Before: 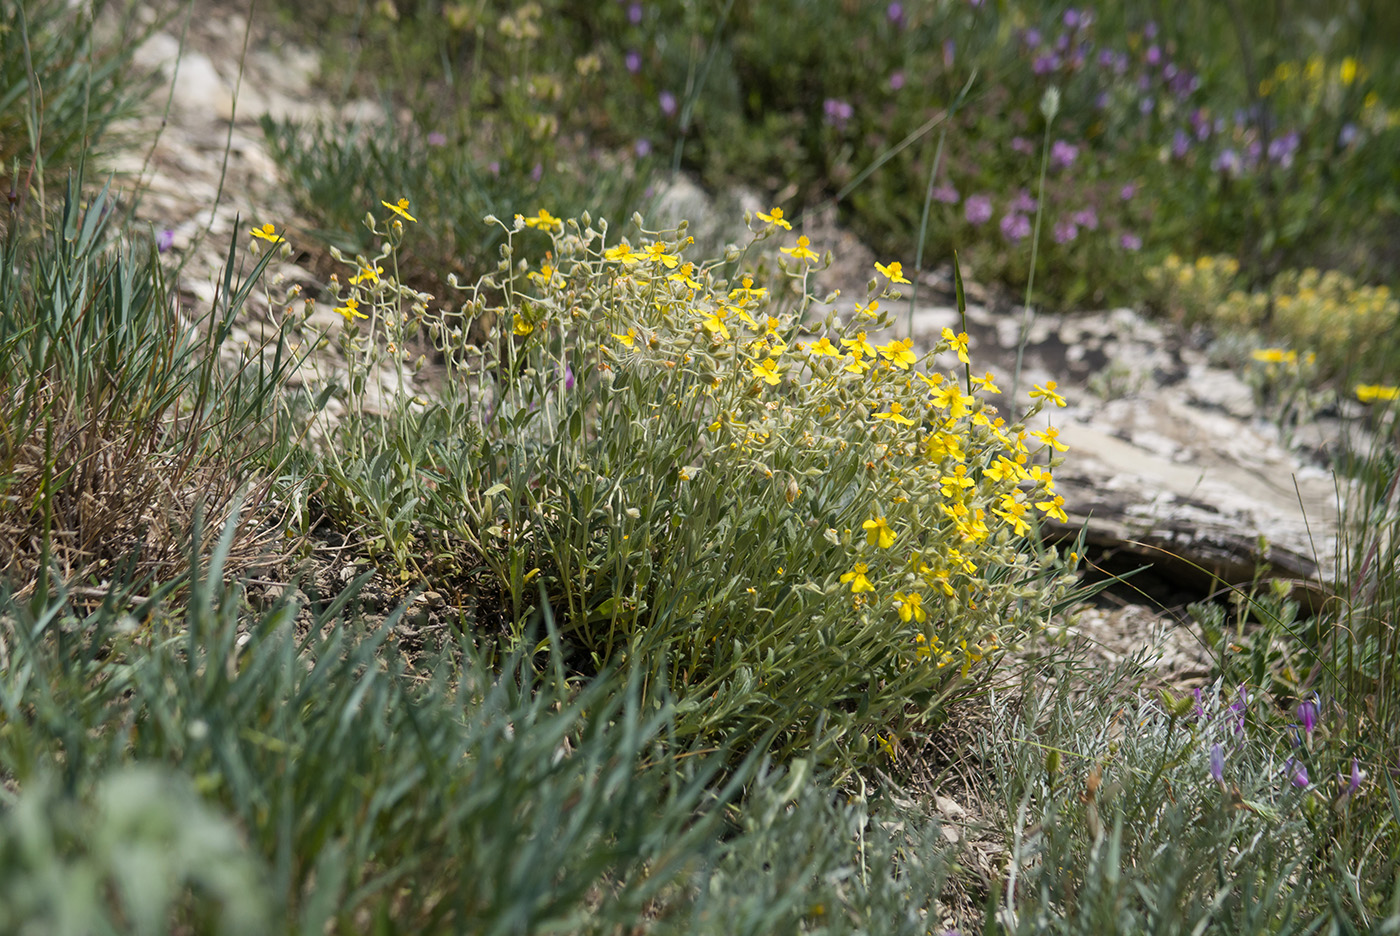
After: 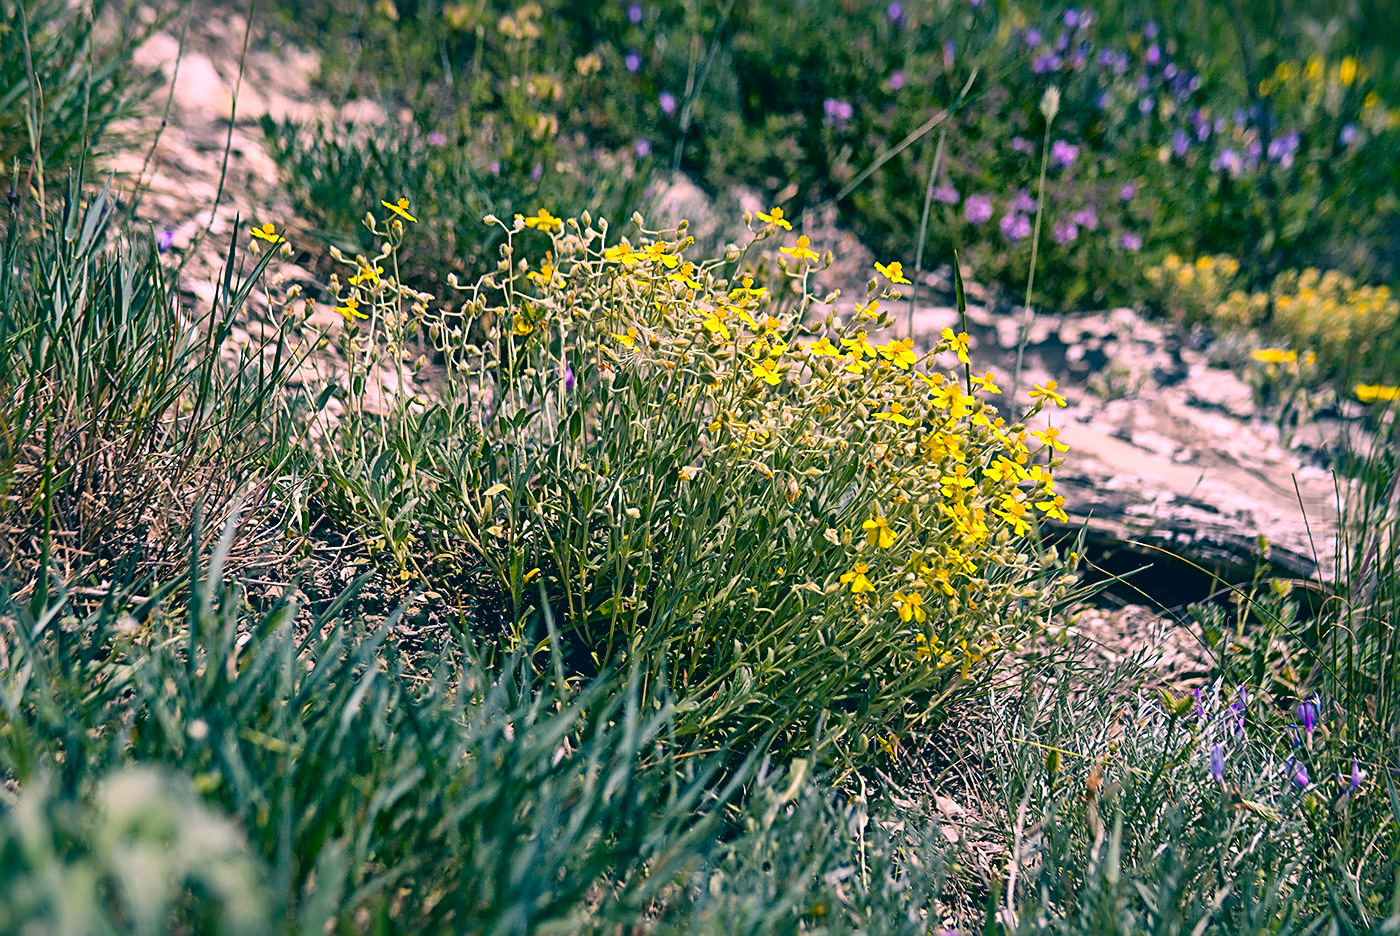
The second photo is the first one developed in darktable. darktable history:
color correction: highlights a* 17.03, highlights b* 0.205, shadows a* -15.38, shadows b* -14.56, saturation 1.5
local contrast: mode bilateral grid, contrast 20, coarseness 50, detail 179%, midtone range 0.2
sharpen: radius 2.584, amount 0.688
